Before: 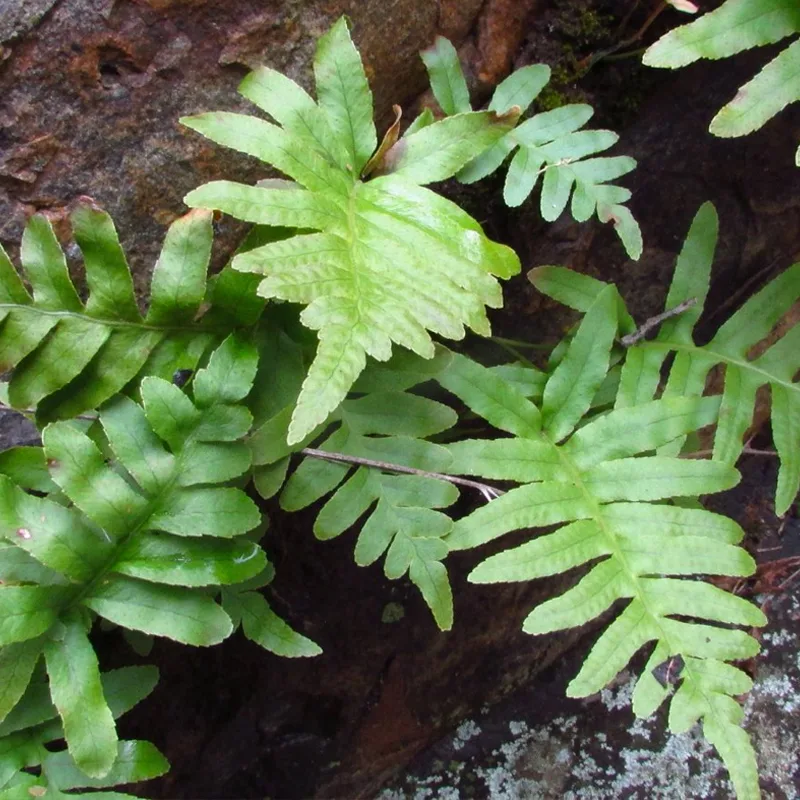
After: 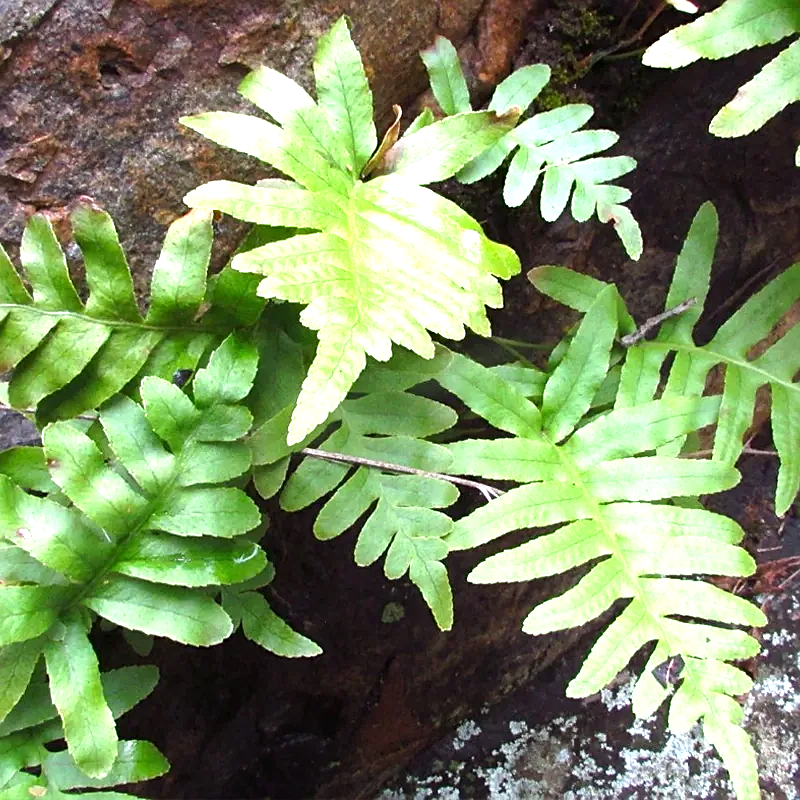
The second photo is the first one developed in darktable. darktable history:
tone equalizer: -8 EV -1.04 EV, -7 EV -1.04 EV, -6 EV -0.884 EV, -5 EV -0.578 EV, -3 EV 0.602 EV, -2 EV 0.855 EV, -1 EV 0.99 EV, +0 EV 1.07 EV, smoothing diameter 24.88%, edges refinement/feathering 11.27, preserve details guided filter
sharpen: on, module defaults
